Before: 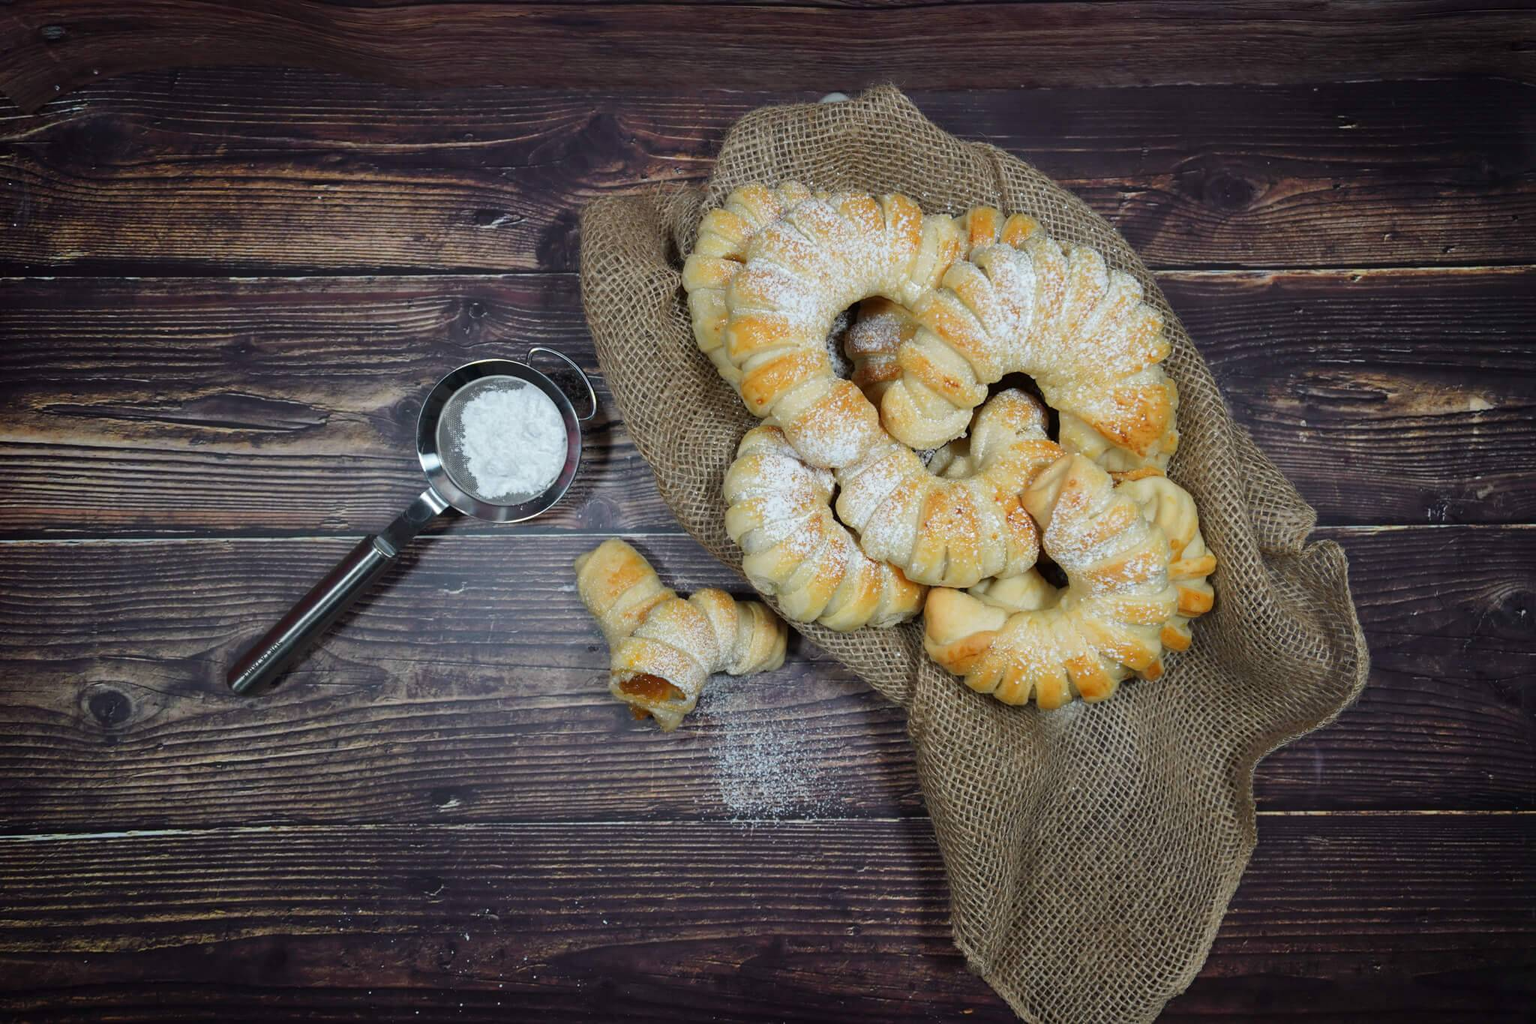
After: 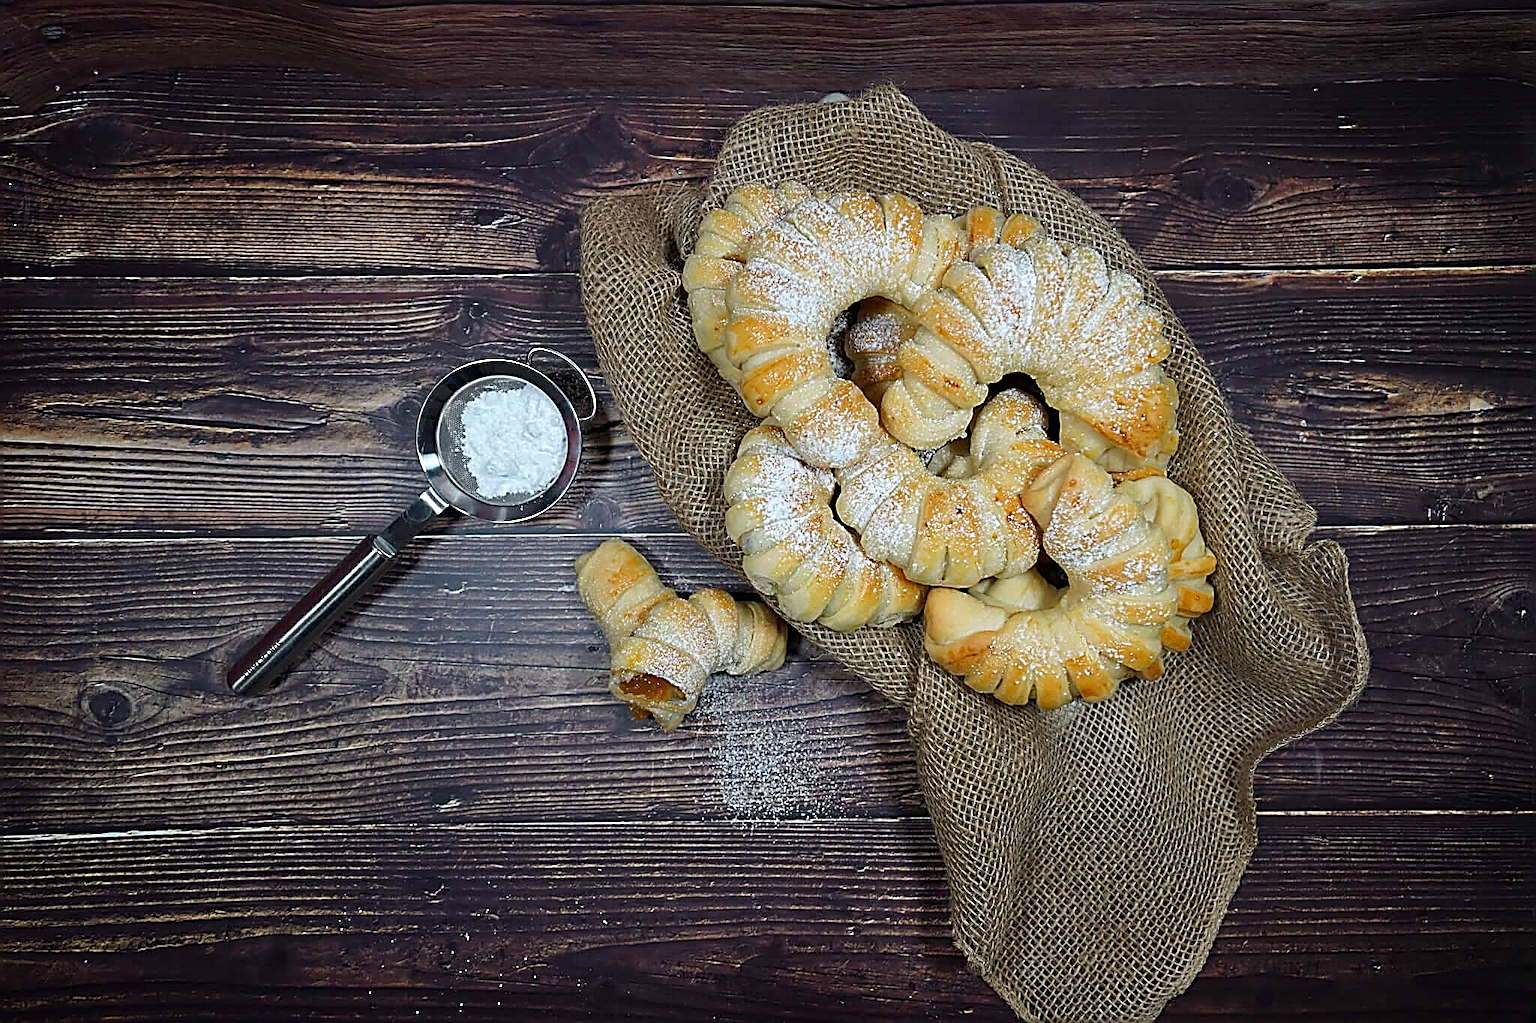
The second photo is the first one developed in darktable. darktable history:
sharpen: amount 1.876
haze removal: compatibility mode true, adaptive false
